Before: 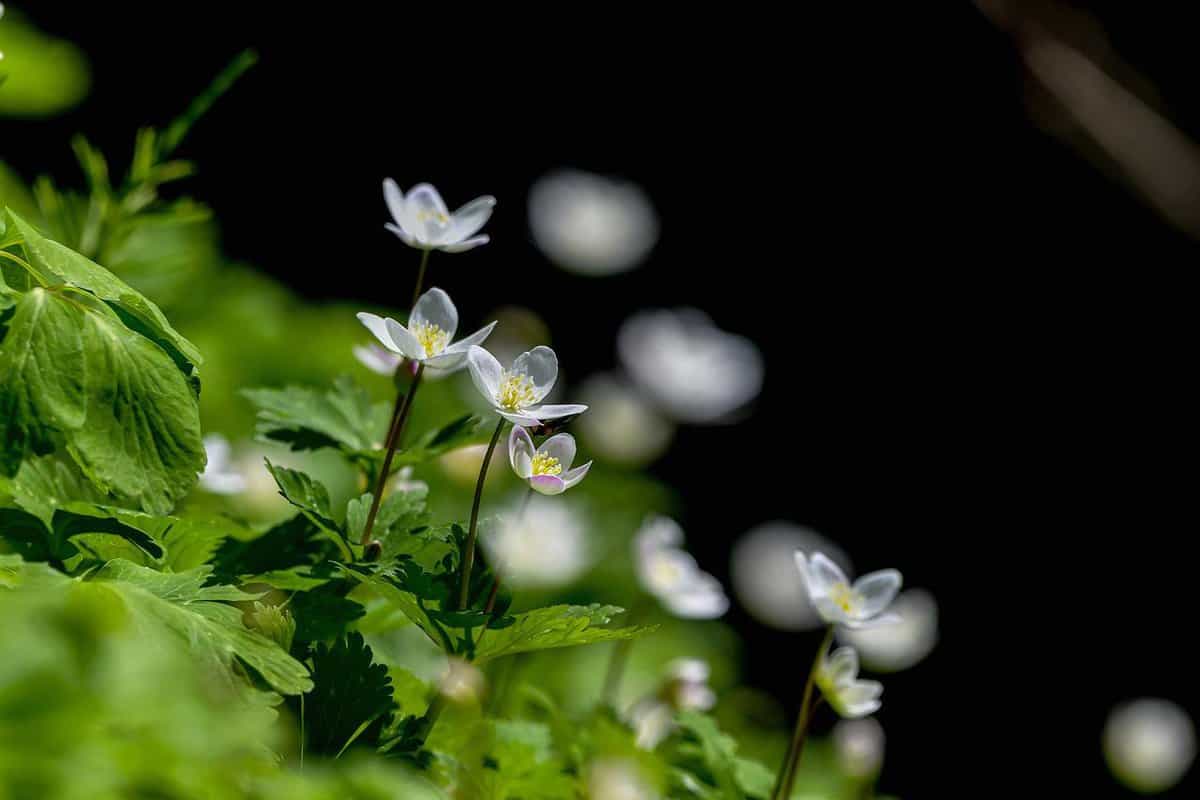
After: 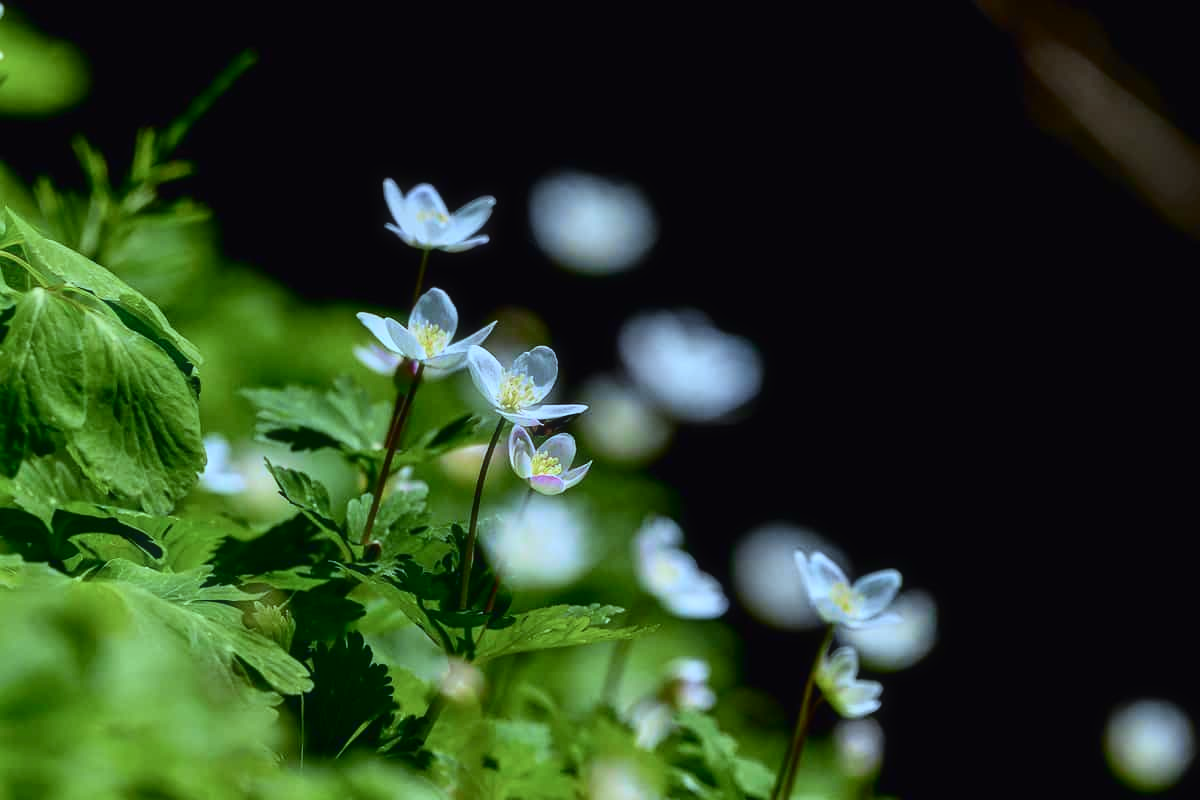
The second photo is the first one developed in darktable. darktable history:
tone curve: curves: ch0 [(0, 0.011) (0.139, 0.106) (0.295, 0.271) (0.499, 0.523) (0.739, 0.782) (0.857, 0.879) (1, 0.967)]; ch1 [(0, 0) (0.272, 0.249) (0.39, 0.379) (0.469, 0.456) (0.495, 0.497) (0.524, 0.53) (0.588, 0.62) (0.725, 0.779) (1, 1)]; ch2 [(0, 0) (0.125, 0.089) (0.35, 0.317) (0.437, 0.42) (0.502, 0.499) (0.533, 0.553) (0.599, 0.638) (1, 1)], color space Lab, independent channels, preserve colors none
haze removal: strength -0.1, adaptive false
color correction: highlights a* -9.35, highlights b* -23.15
